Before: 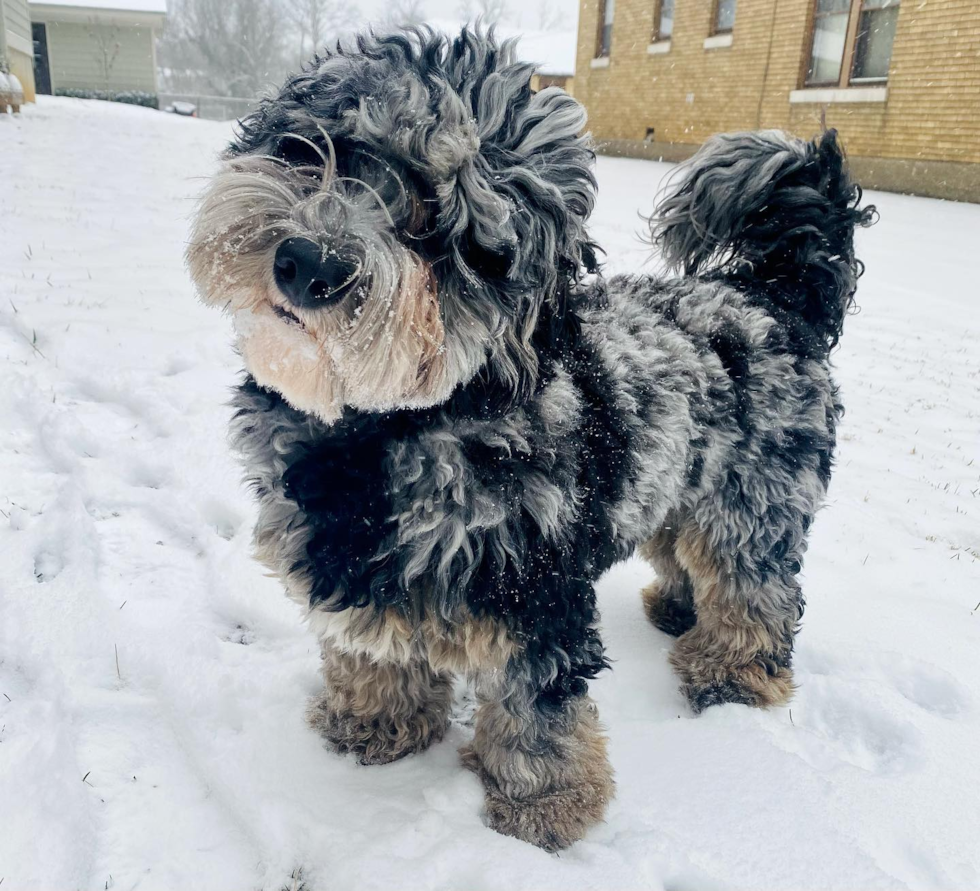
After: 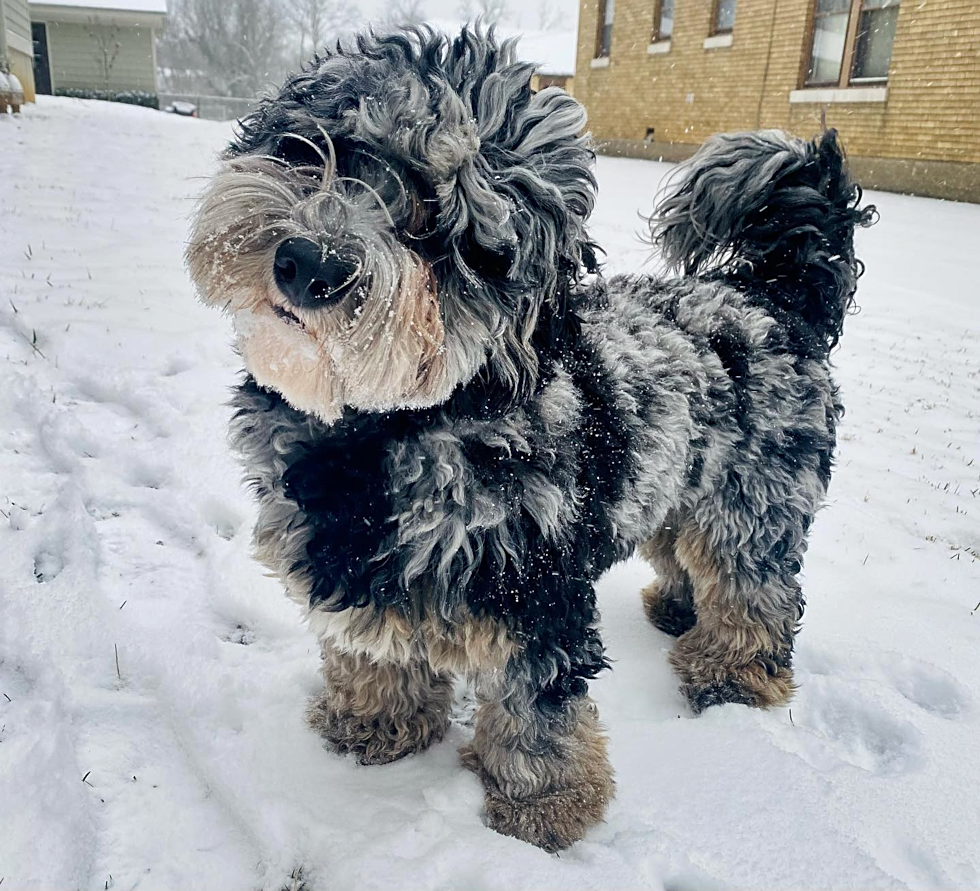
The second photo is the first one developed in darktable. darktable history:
shadows and highlights: white point adjustment 0.05, highlights color adjustment 55.9%, soften with gaussian
sharpen: on, module defaults
